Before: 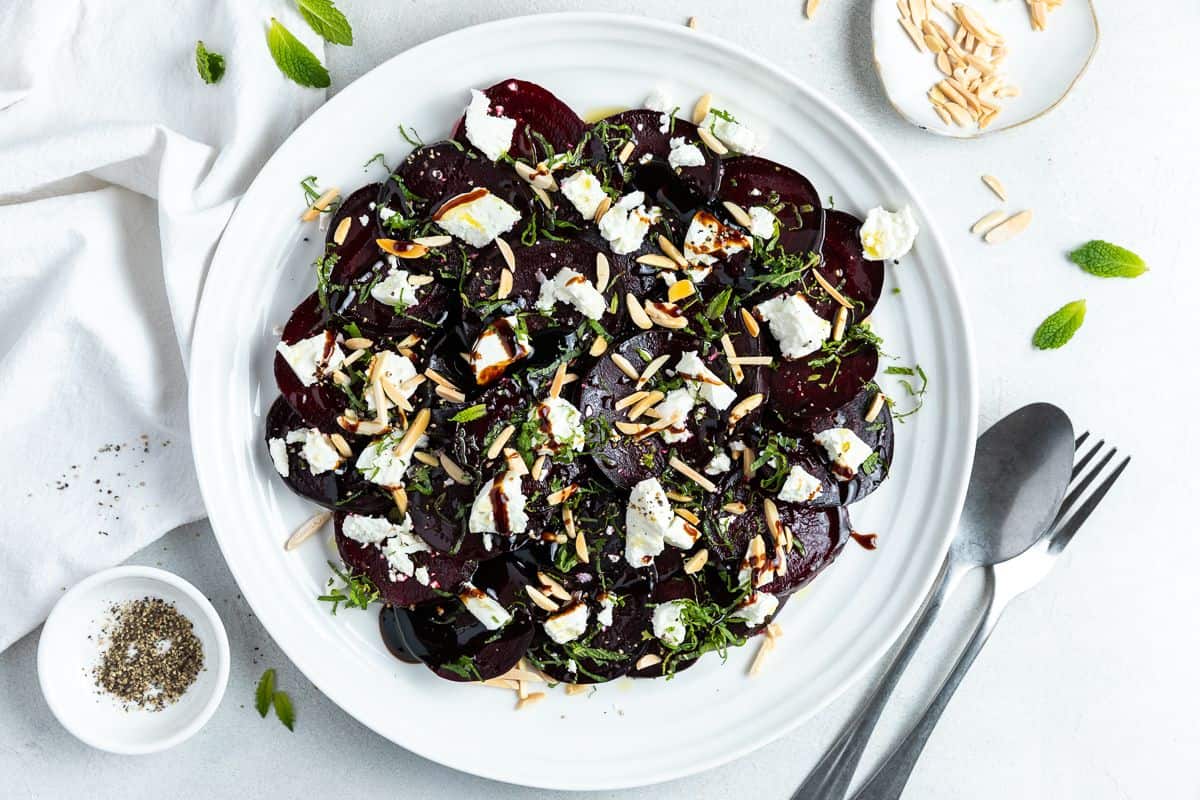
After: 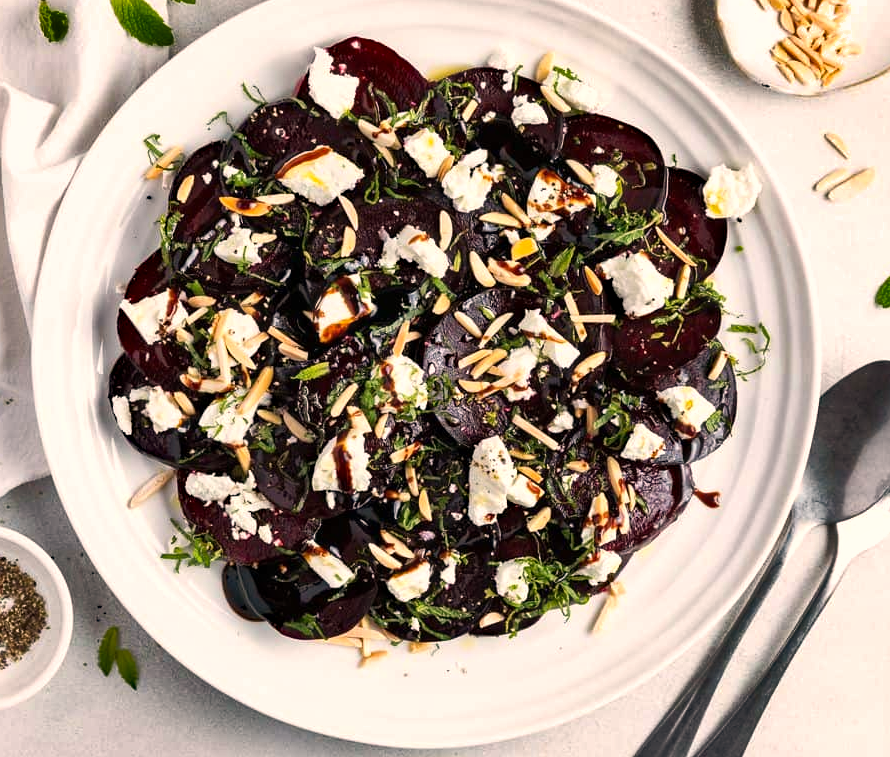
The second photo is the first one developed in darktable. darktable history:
haze removal: strength 0.29, distance 0.25, compatibility mode true, adaptive false
crop and rotate: left 13.15%, top 5.251%, right 12.609%
shadows and highlights: shadows color adjustment 97.66%, soften with gaussian
white balance: red 1.127, blue 0.943
